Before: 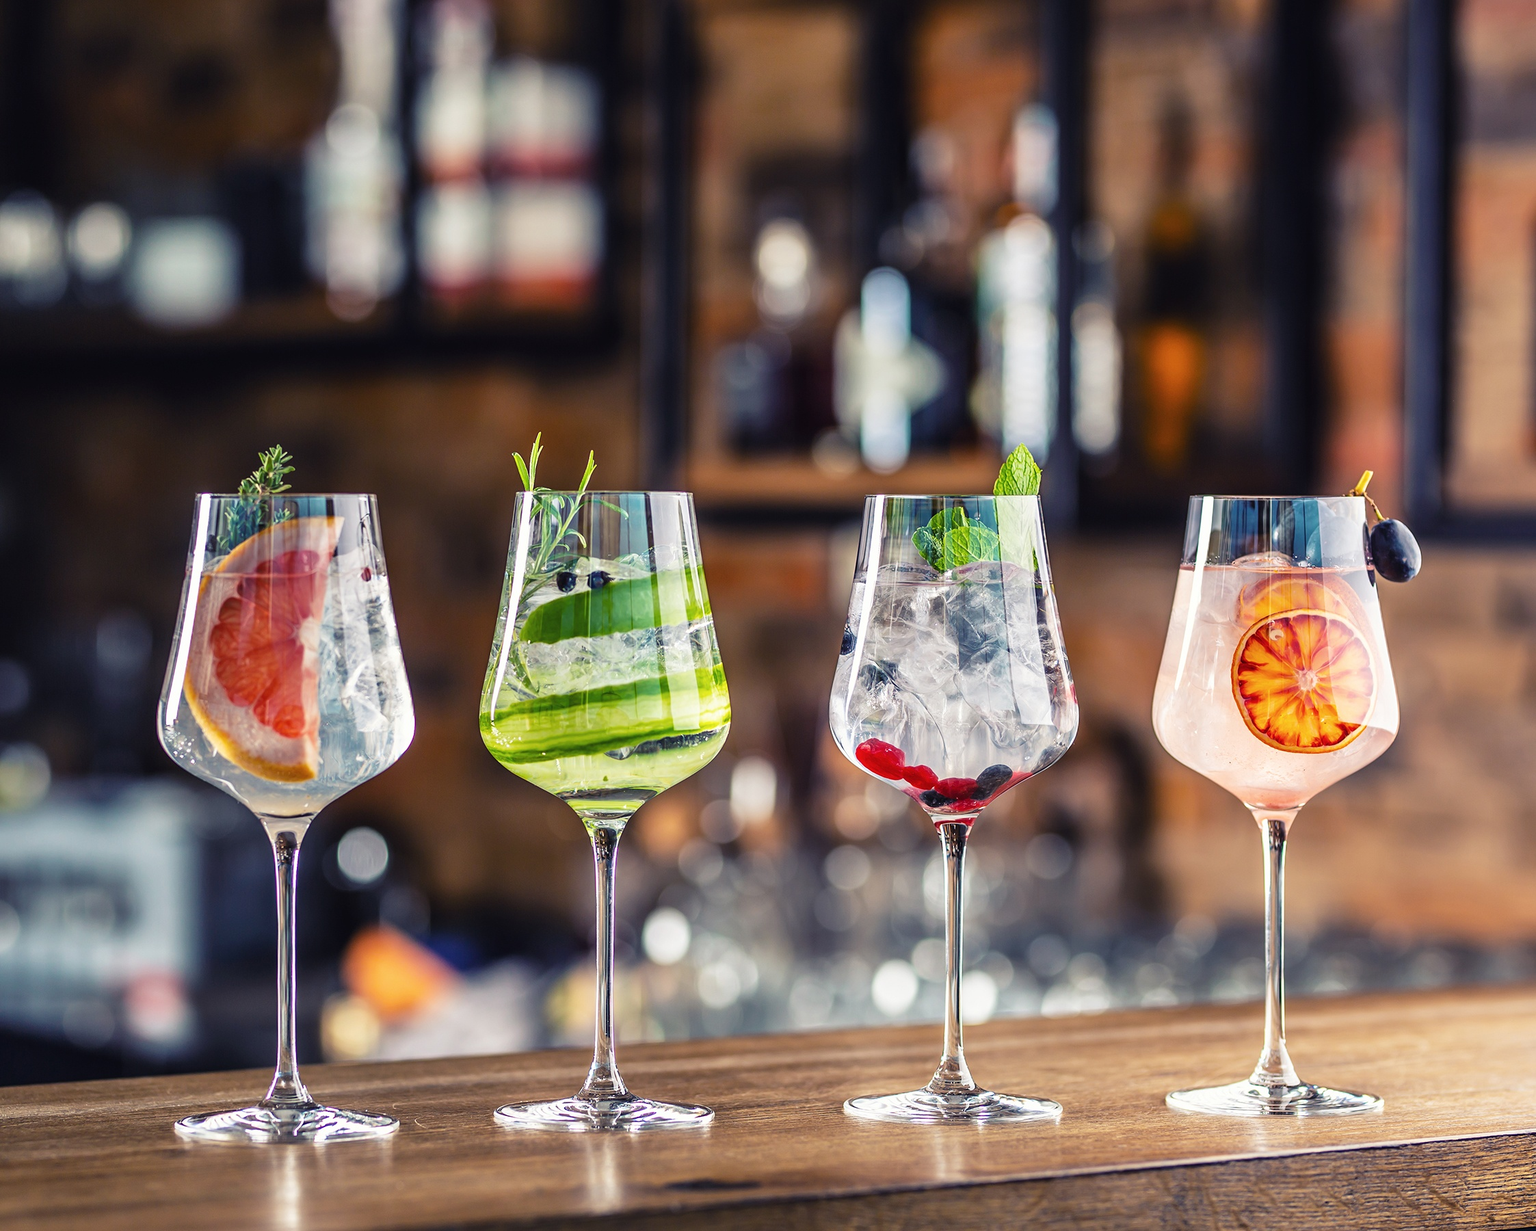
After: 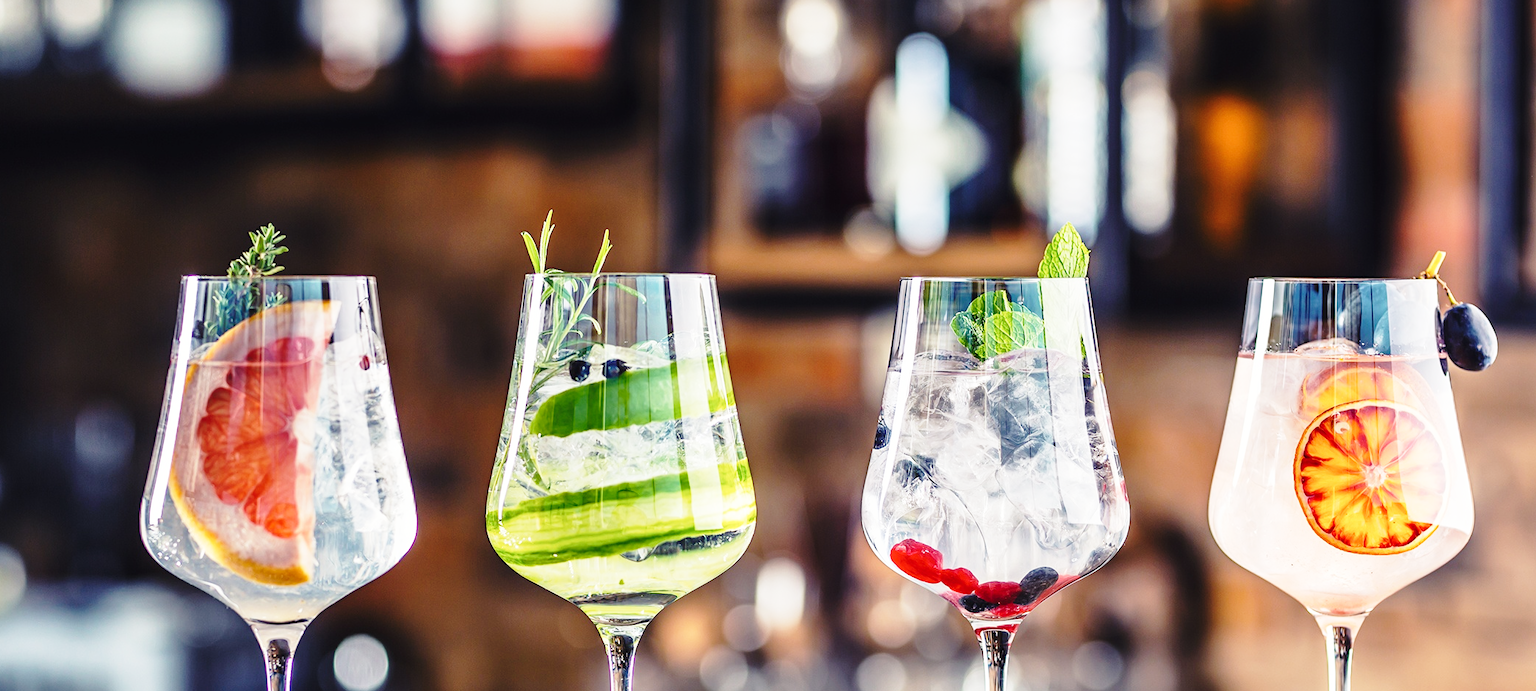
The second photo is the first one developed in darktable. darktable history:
base curve: curves: ch0 [(0, 0) (0.028, 0.03) (0.121, 0.232) (0.46, 0.748) (0.859, 0.968) (1, 1)], preserve colors none
contrast brightness saturation: saturation -0.1
shadows and highlights: shadows 20.55, highlights -20.99, soften with gaussian
crop: left 1.744%, top 19.225%, right 5.069%, bottom 28.357%
